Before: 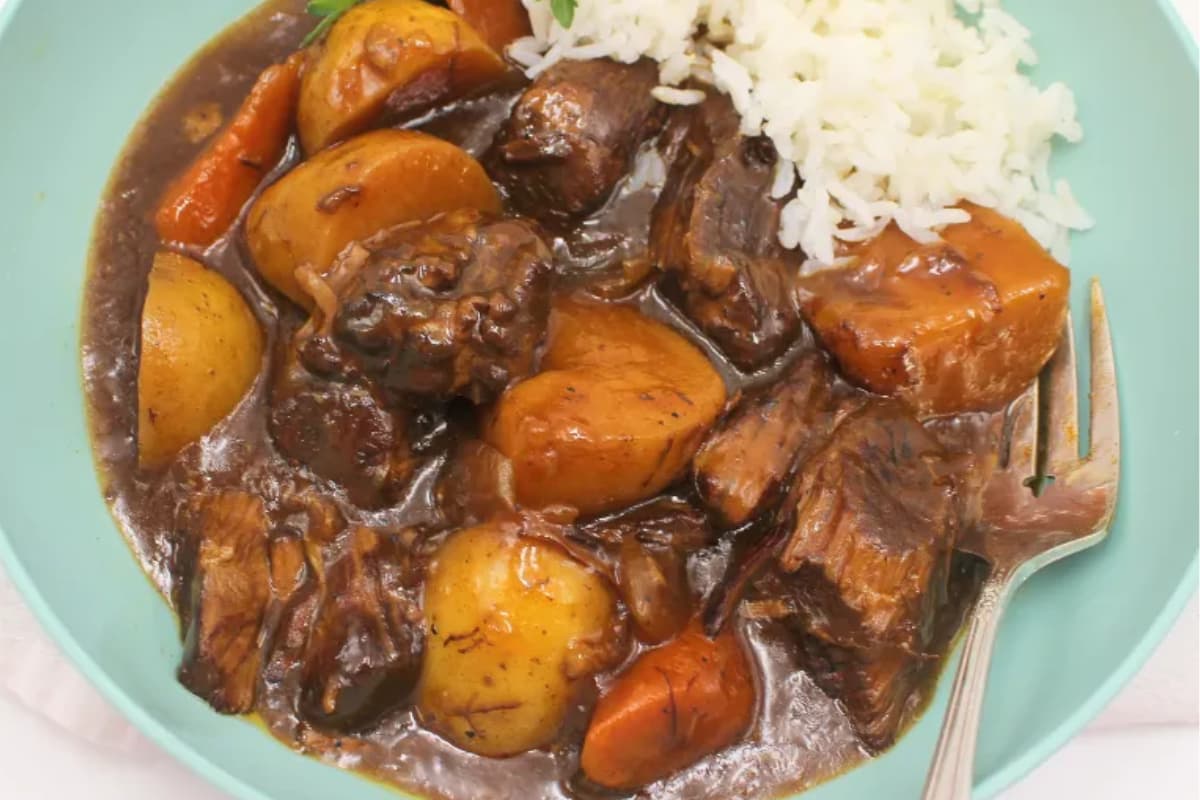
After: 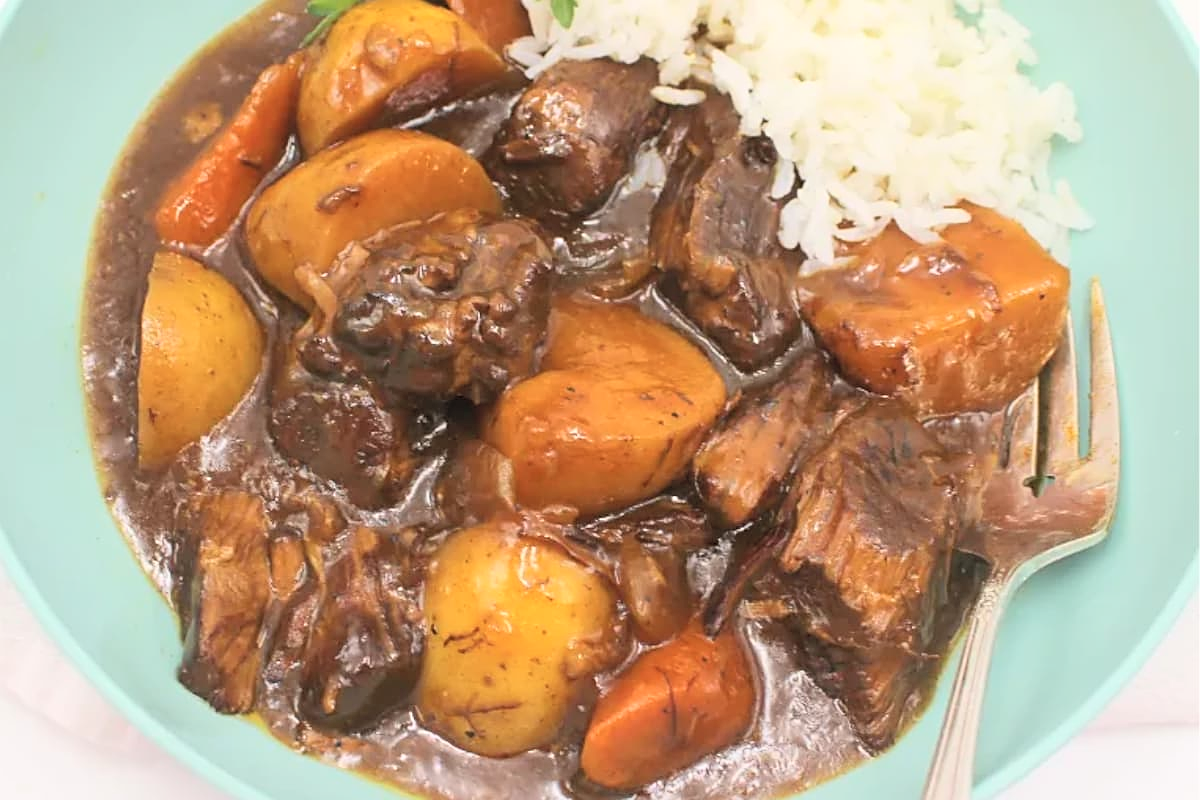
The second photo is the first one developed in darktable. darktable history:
contrast brightness saturation: contrast 0.142, brightness 0.206
sharpen: on, module defaults
